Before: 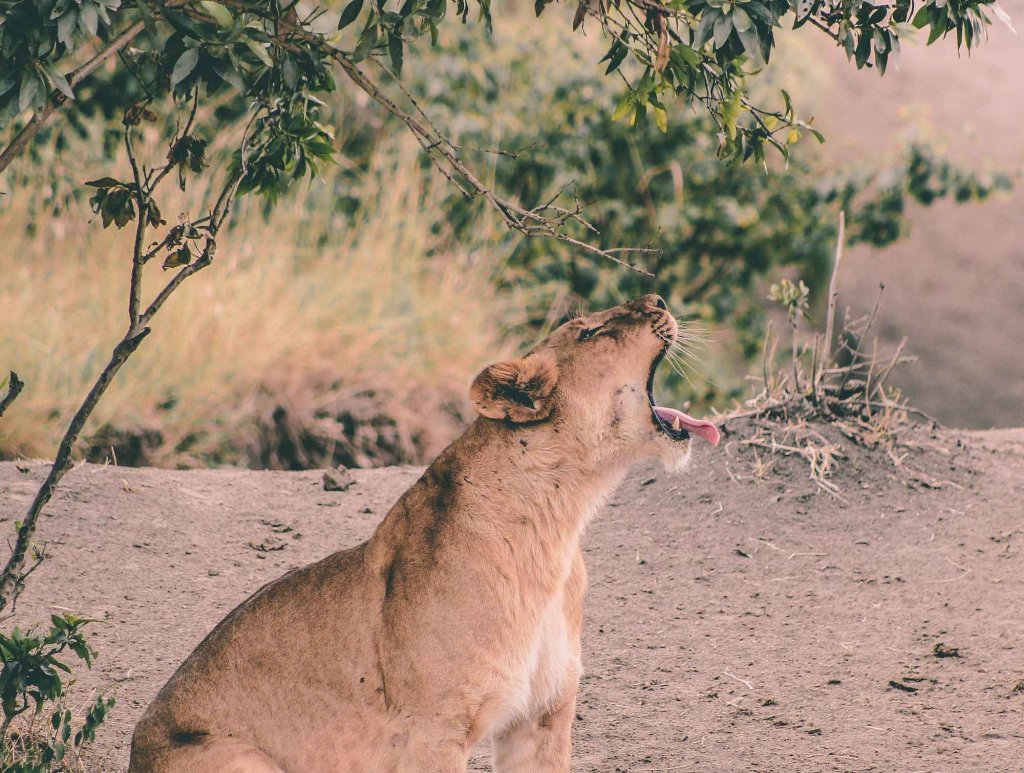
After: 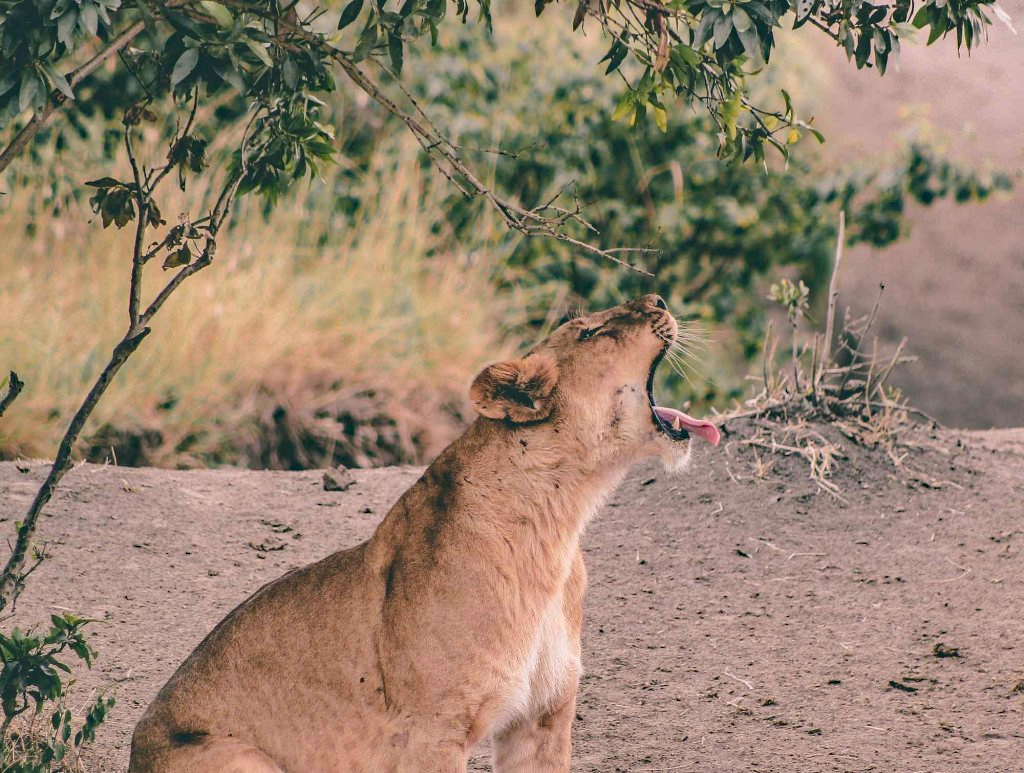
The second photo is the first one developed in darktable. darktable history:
shadows and highlights: radius 108.52, shadows 23.73, highlights -59.32, low approximation 0.01, soften with gaussian
haze removal: compatibility mode true, adaptive false
